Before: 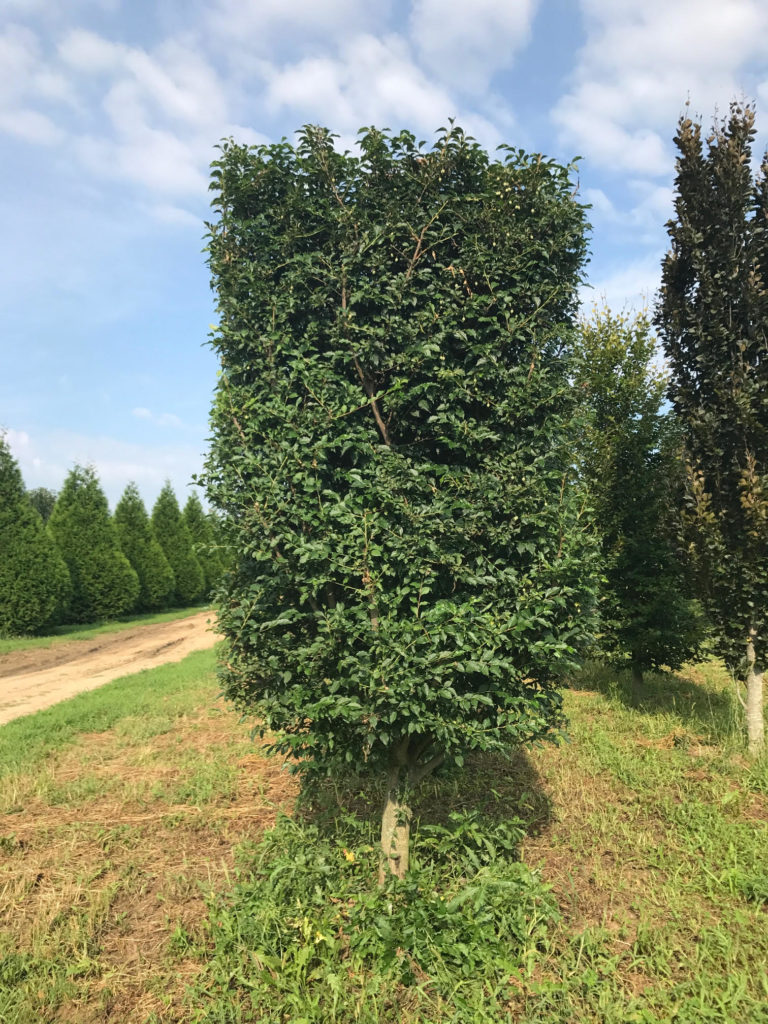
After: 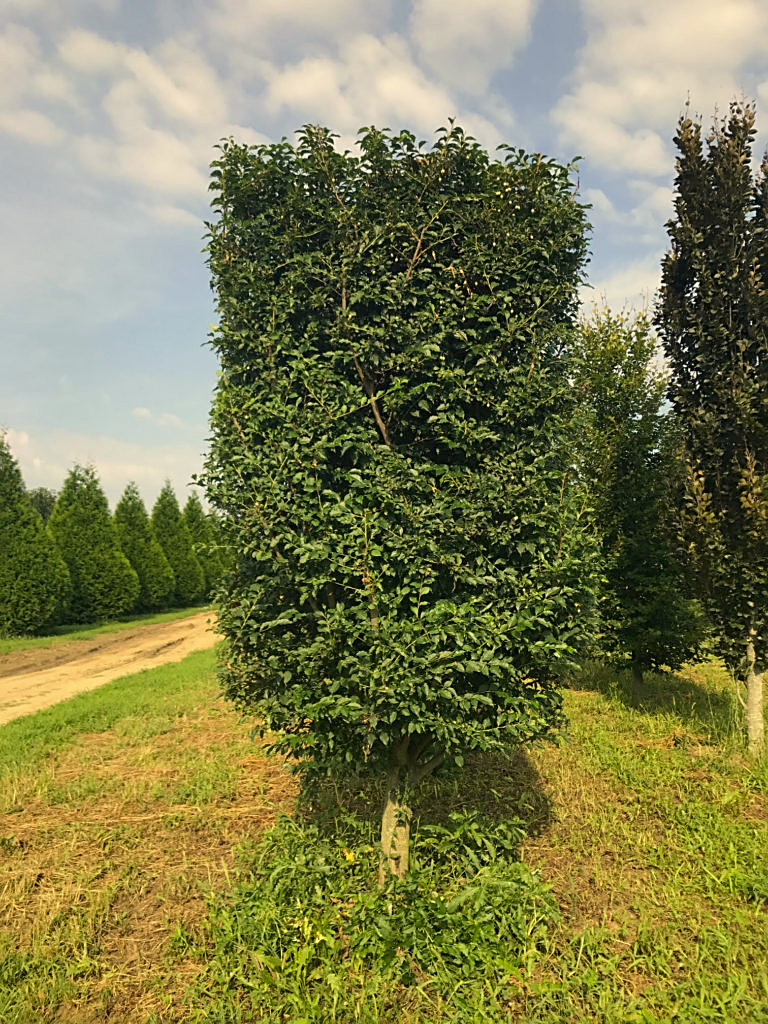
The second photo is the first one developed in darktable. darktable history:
exposure: black level correction 0.002, exposure -0.105 EV, compensate highlight preservation false
contrast brightness saturation: contrast 0.033, brightness -0.032
sharpen: on, module defaults
shadows and highlights: shadows 25.94, highlights -25.16
color correction: highlights a* 2.29, highlights b* 22.87
